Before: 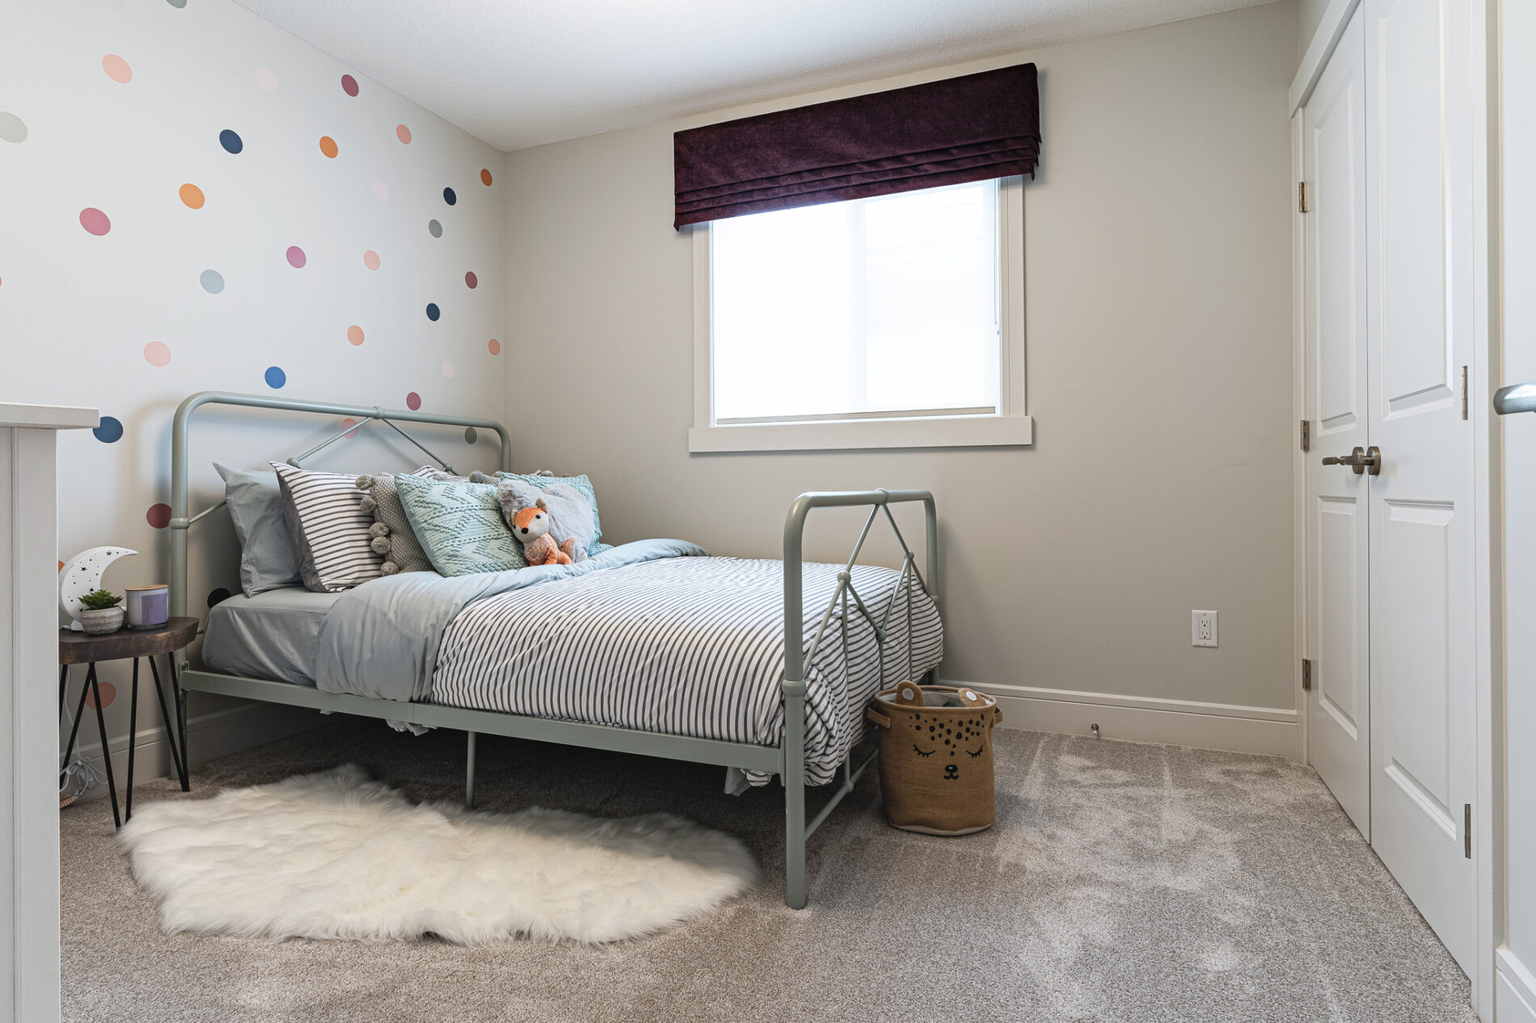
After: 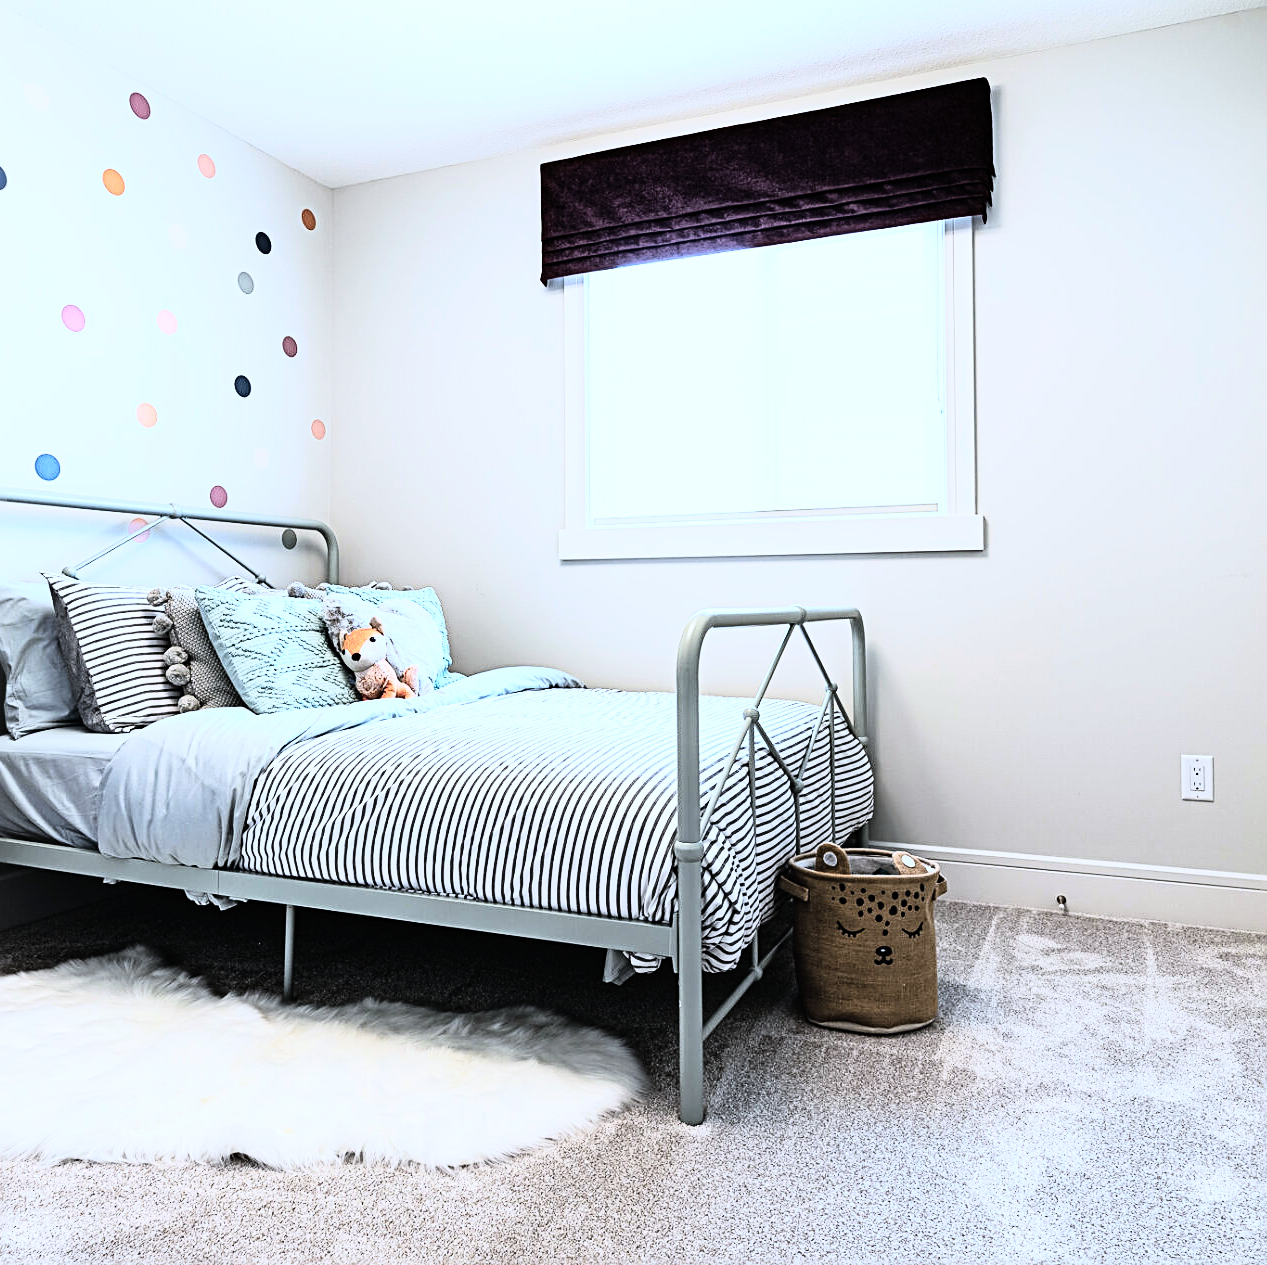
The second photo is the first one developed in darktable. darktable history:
crop and rotate: left 15.446%, right 17.836%
sharpen: radius 2.767
rgb curve: curves: ch0 [(0, 0) (0.21, 0.15) (0.24, 0.21) (0.5, 0.75) (0.75, 0.96) (0.89, 0.99) (1, 1)]; ch1 [(0, 0.02) (0.21, 0.13) (0.25, 0.2) (0.5, 0.67) (0.75, 0.9) (0.89, 0.97) (1, 1)]; ch2 [(0, 0.02) (0.21, 0.13) (0.25, 0.2) (0.5, 0.67) (0.75, 0.9) (0.89, 0.97) (1, 1)], compensate middle gray true
white balance: red 0.931, blue 1.11
